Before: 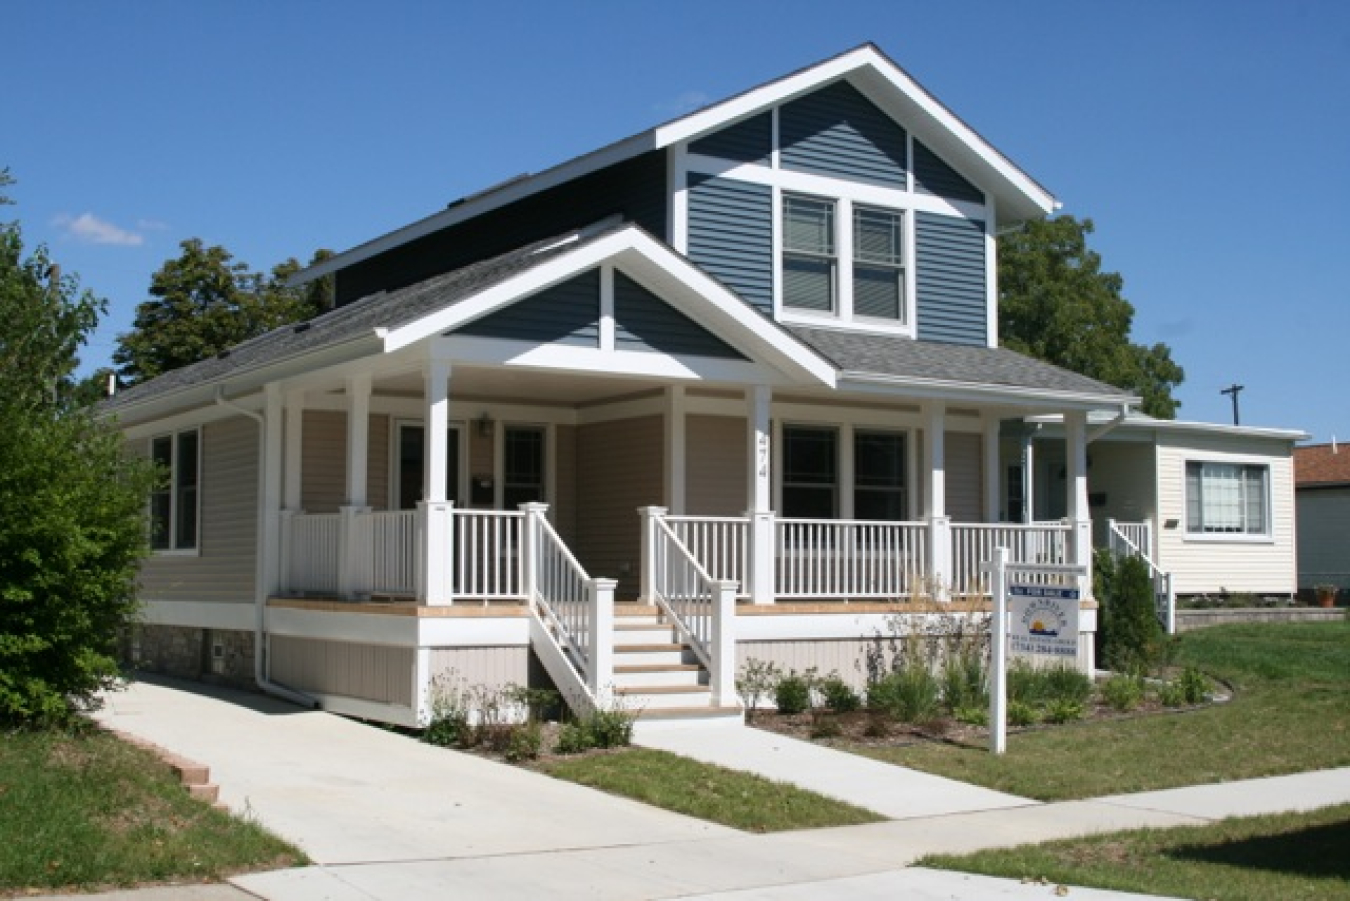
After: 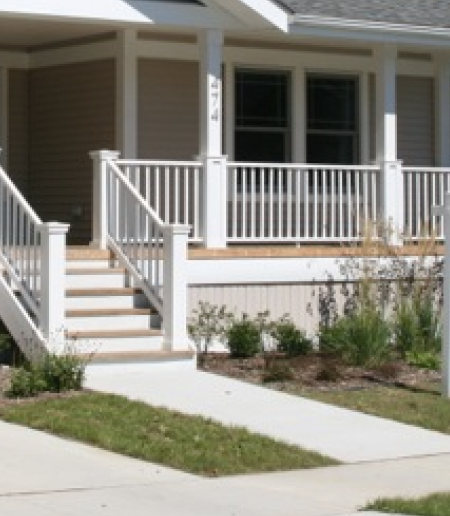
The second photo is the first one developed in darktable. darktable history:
crop: left 40.628%, top 39.611%, right 26.013%, bottom 3.016%
